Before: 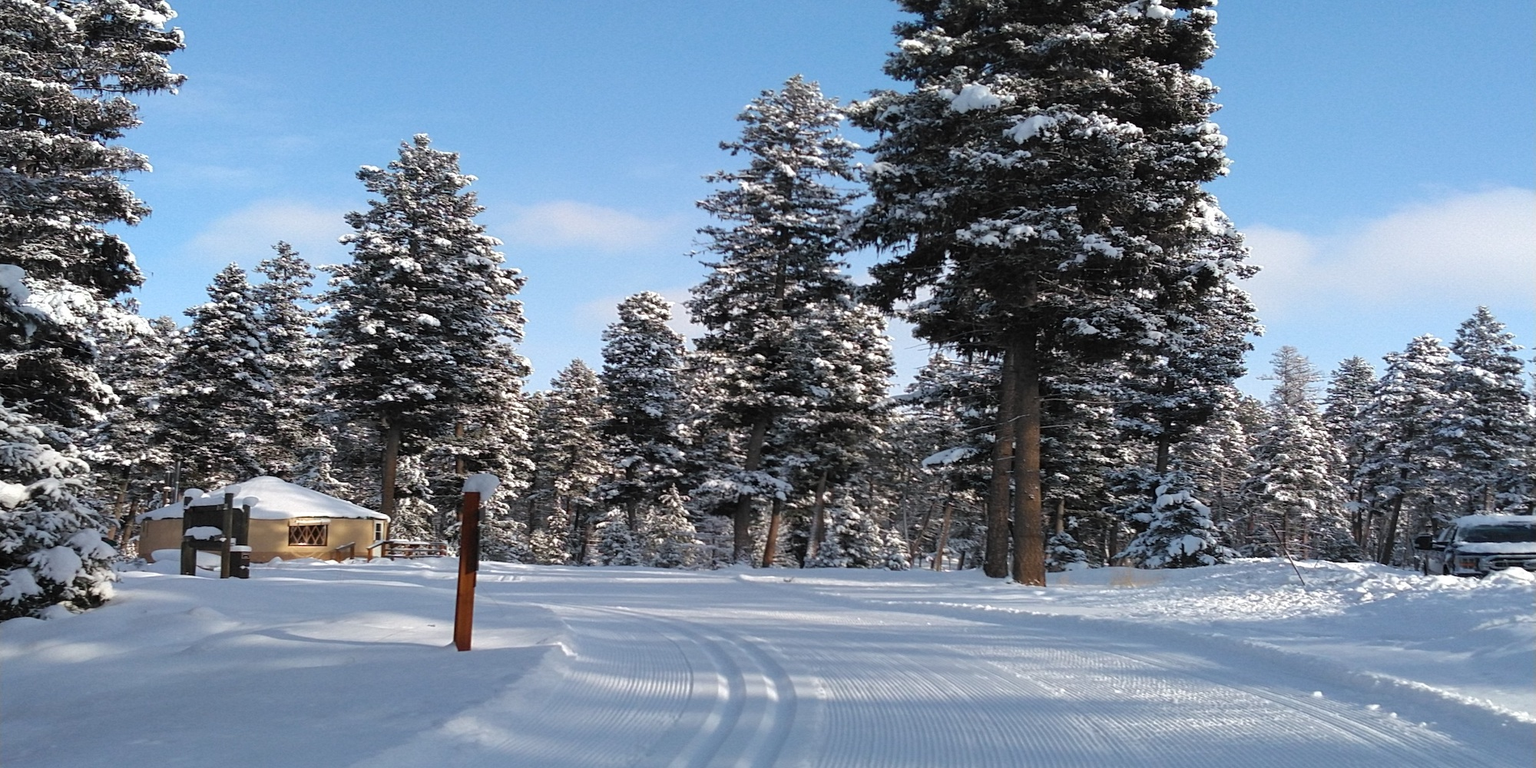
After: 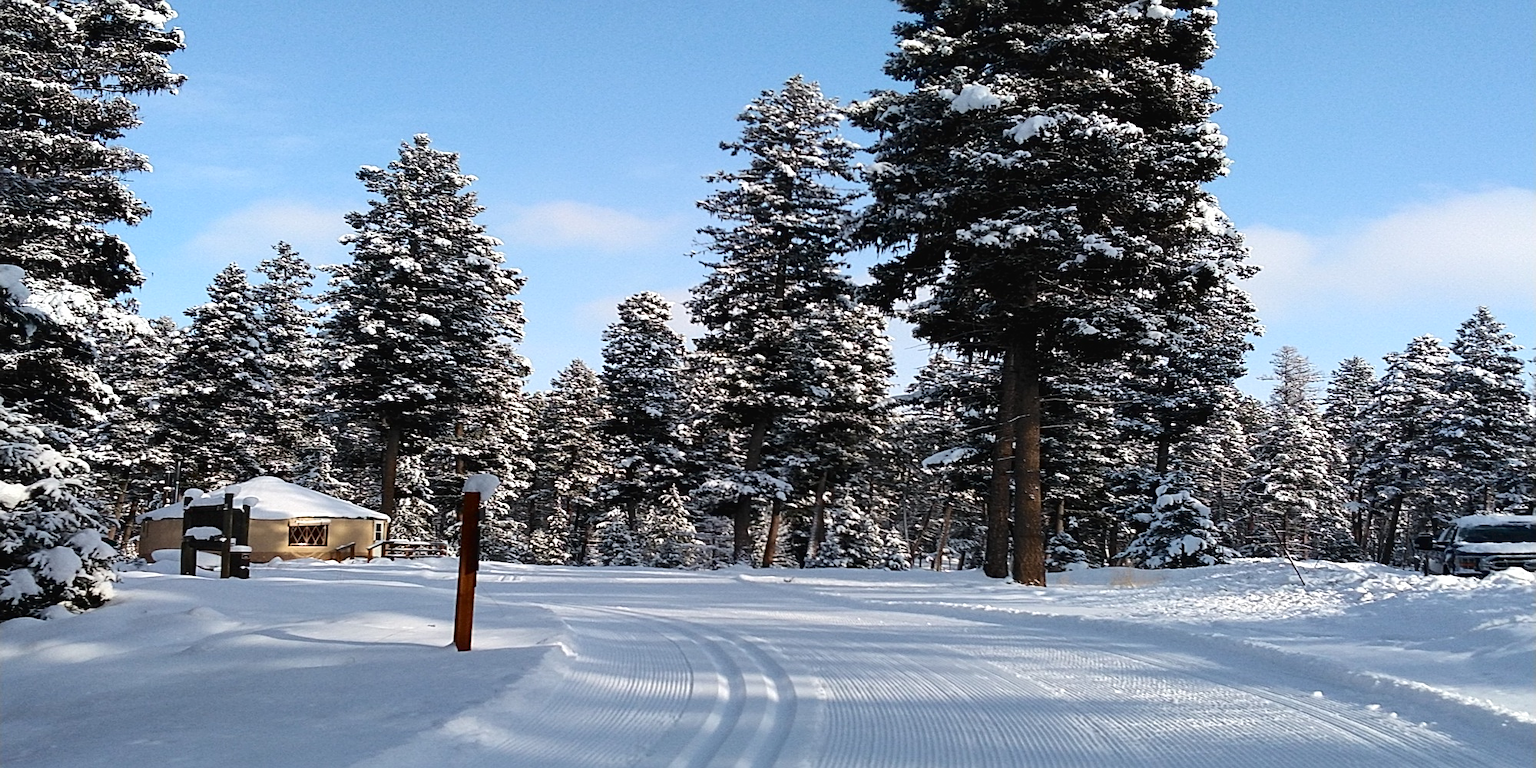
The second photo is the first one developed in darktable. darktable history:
sharpen: on, module defaults
tone curve: curves: ch0 [(0, 0) (0.003, 0.02) (0.011, 0.021) (0.025, 0.022) (0.044, 0.023) (0.069, 0.026) (0.1, 0.04) (0.136, 0.06) (0.177, 0.092) (0.224, 0.127) (0.277, 0.176) (0.335, 0.258) (0.399, 0.349) (0.468, 0.444) (0.543, 0.546) (0.623, 0.649) (0.709, 0.754) (0.801, 0.842) (0.898, 0.922) (1, 1)], color space Lab, independent channels, preserve colors none
